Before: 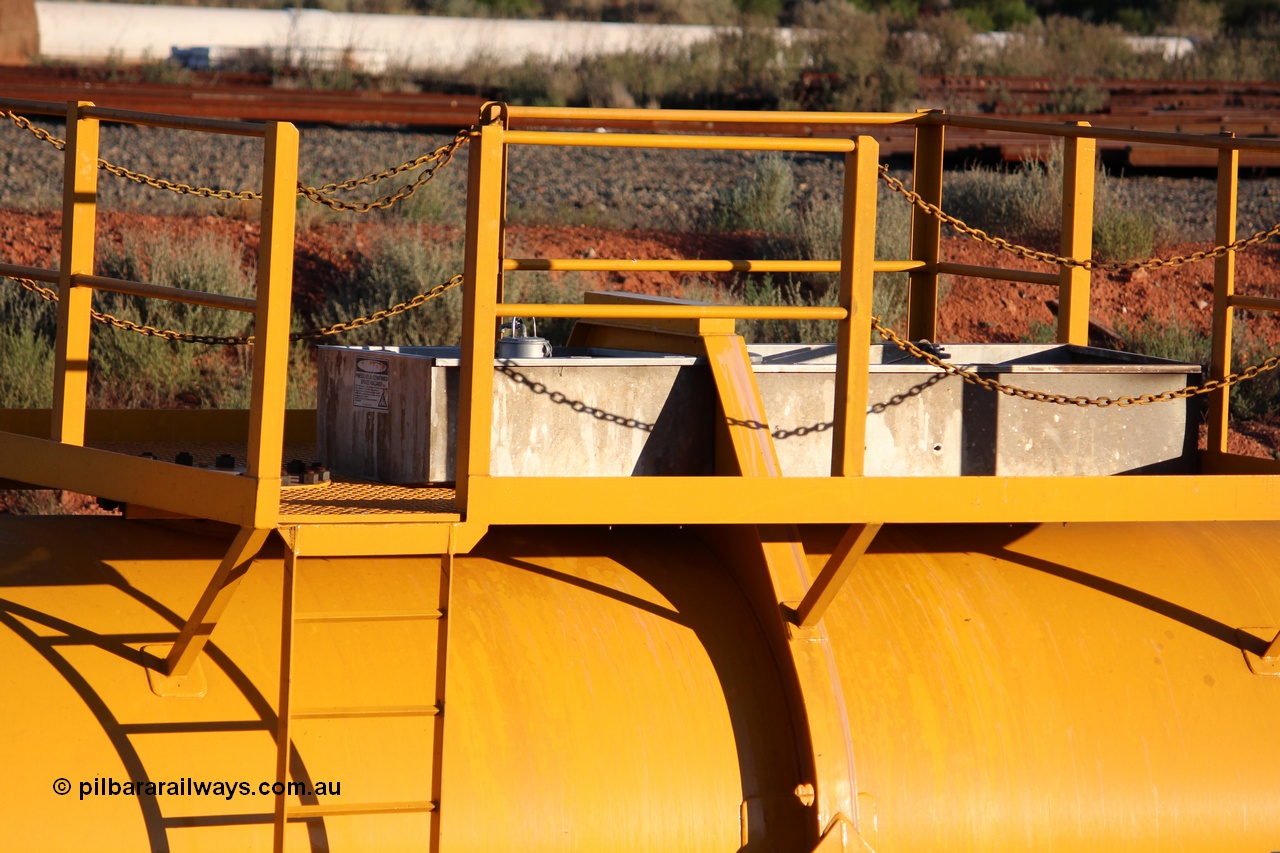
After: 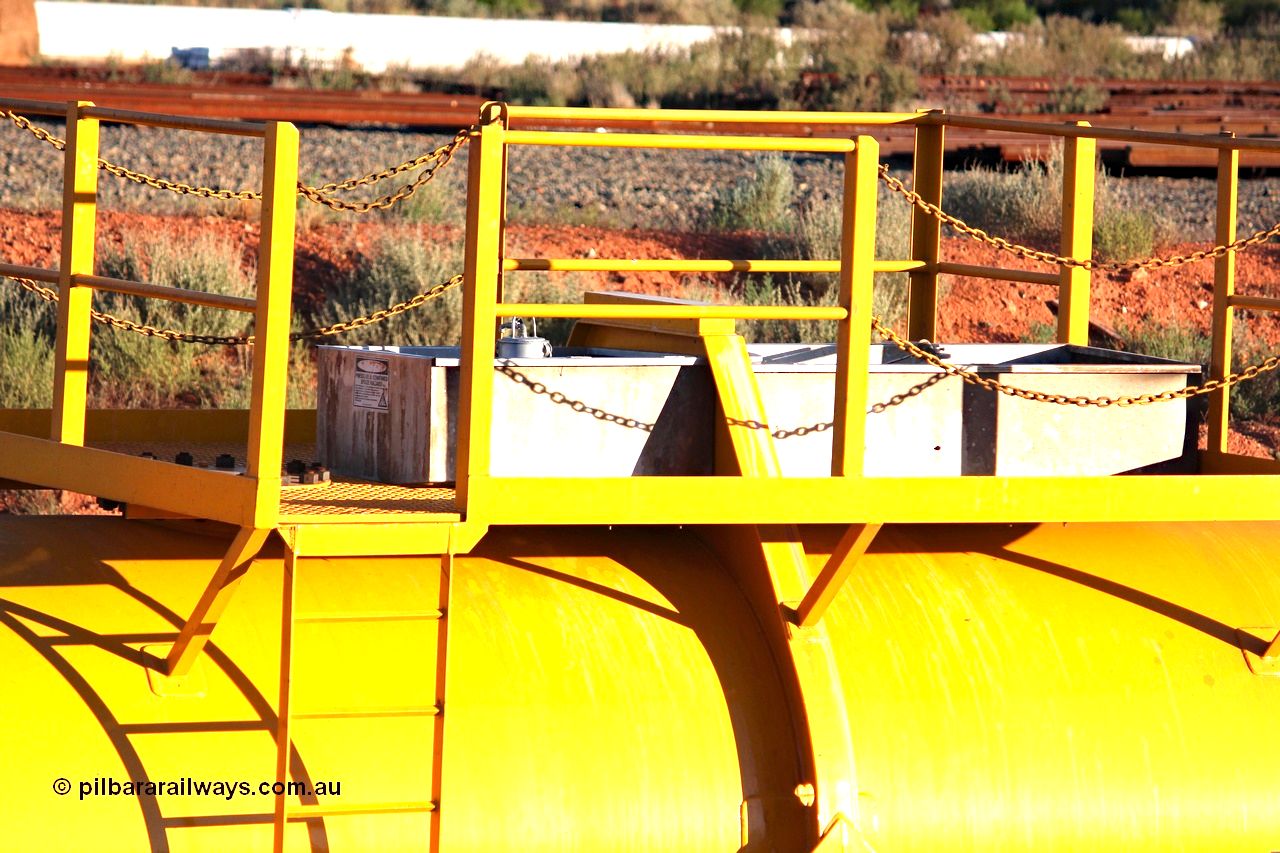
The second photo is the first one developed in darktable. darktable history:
exposure: black level correction 0, exposure 1.391 EV, compensate highlight preservation false
haze removal: compatibility mode true, adaptive false
